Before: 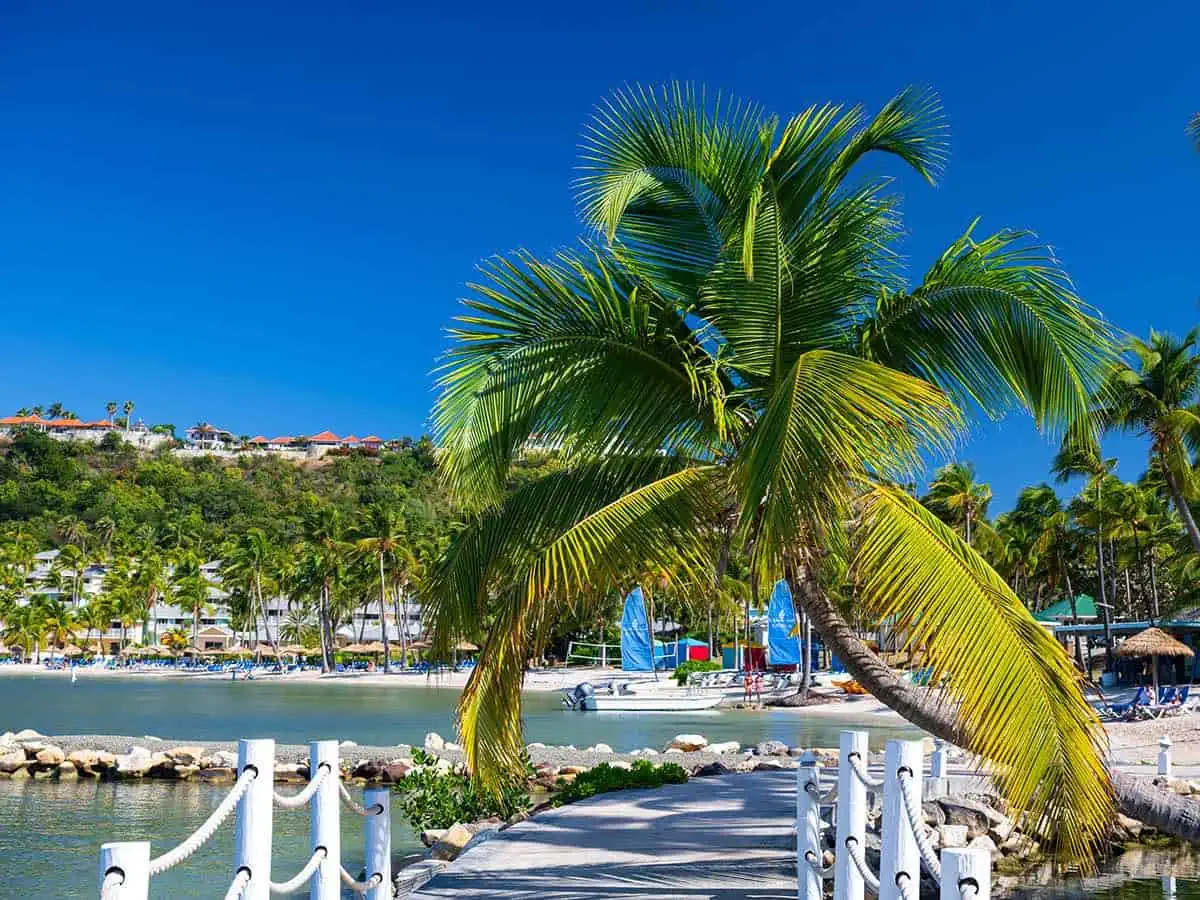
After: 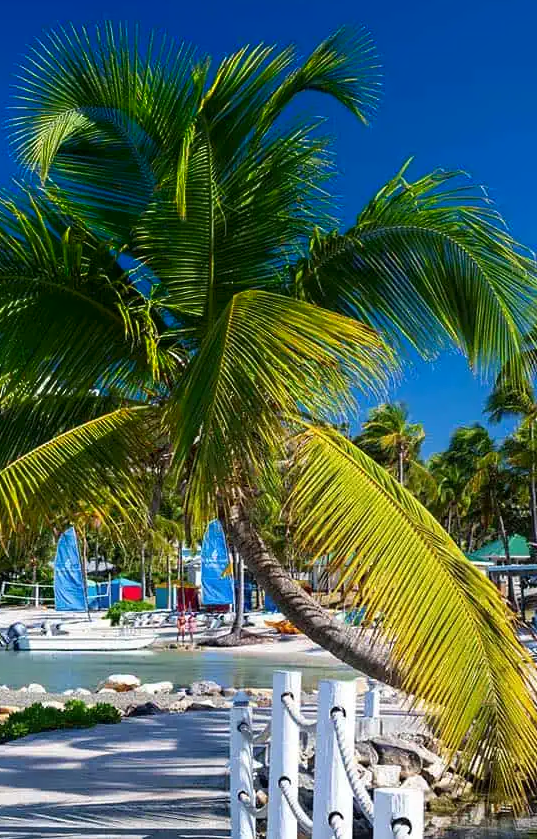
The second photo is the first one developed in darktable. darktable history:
crop: left 47.314%, top 6.736%, right 7.89%
shadows and highlights: shadows -88.97, highlights -35.4, highlights color adjustment 72.65%, soften with gaussian
